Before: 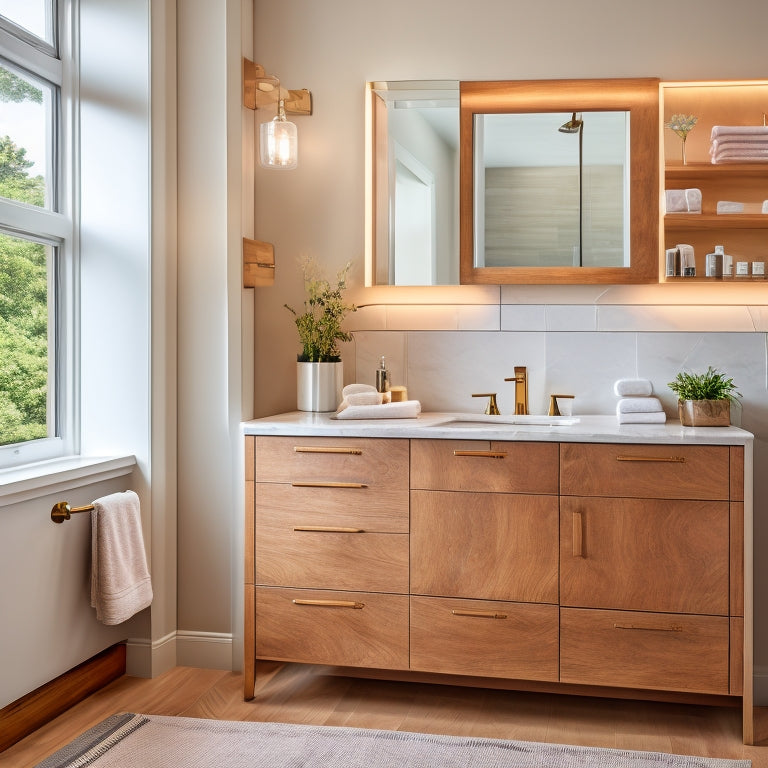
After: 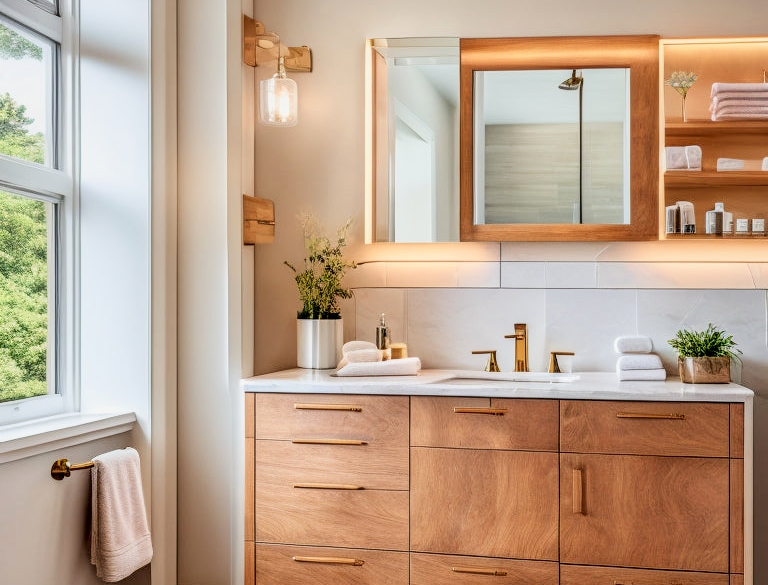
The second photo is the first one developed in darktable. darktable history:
exposure: exposure 0.493 EV, compensate exposure bias true, compensate highlight preservation false
crop: top 5.691%, bottom 17.724%
local contrast: highlights 25%, detail 150%
filmic rgb: black relative exposure -7.65 EV, white relative exposure 4.56 EV, hardness 3.61, color science v6 (2022), iterations of high-quality reconstruction 0
